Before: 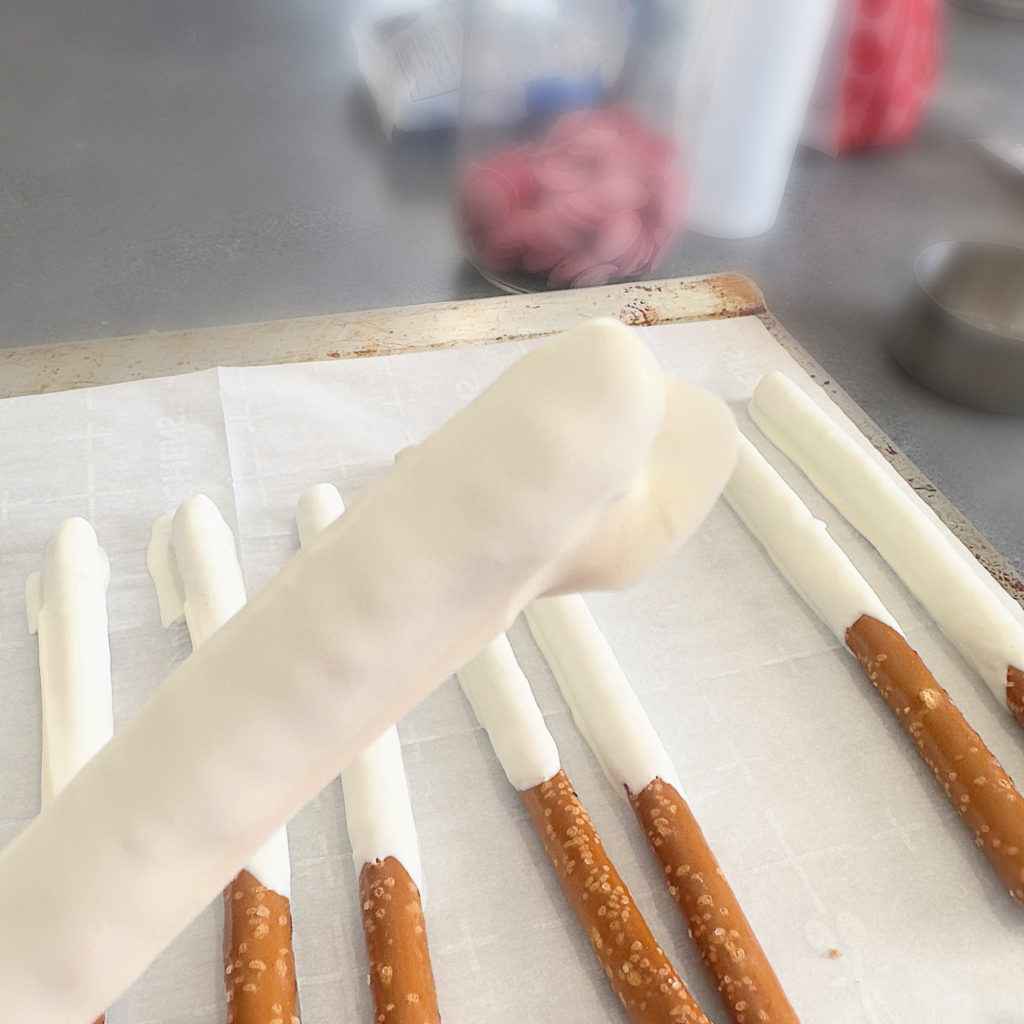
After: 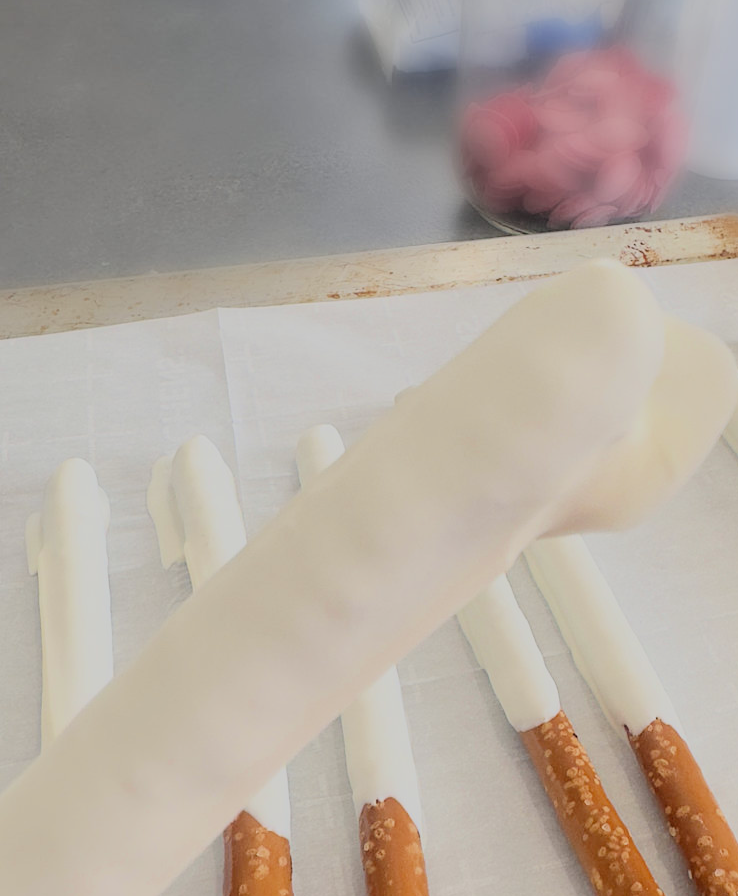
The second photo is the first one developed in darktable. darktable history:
filmic rgb: black relative exposure -7.15 EV, white relative exposure 5.36 EV, hardness 3.02, color science v6 (2022)
crop: top 5.803%, right 27.864%, bottom 5.804%
